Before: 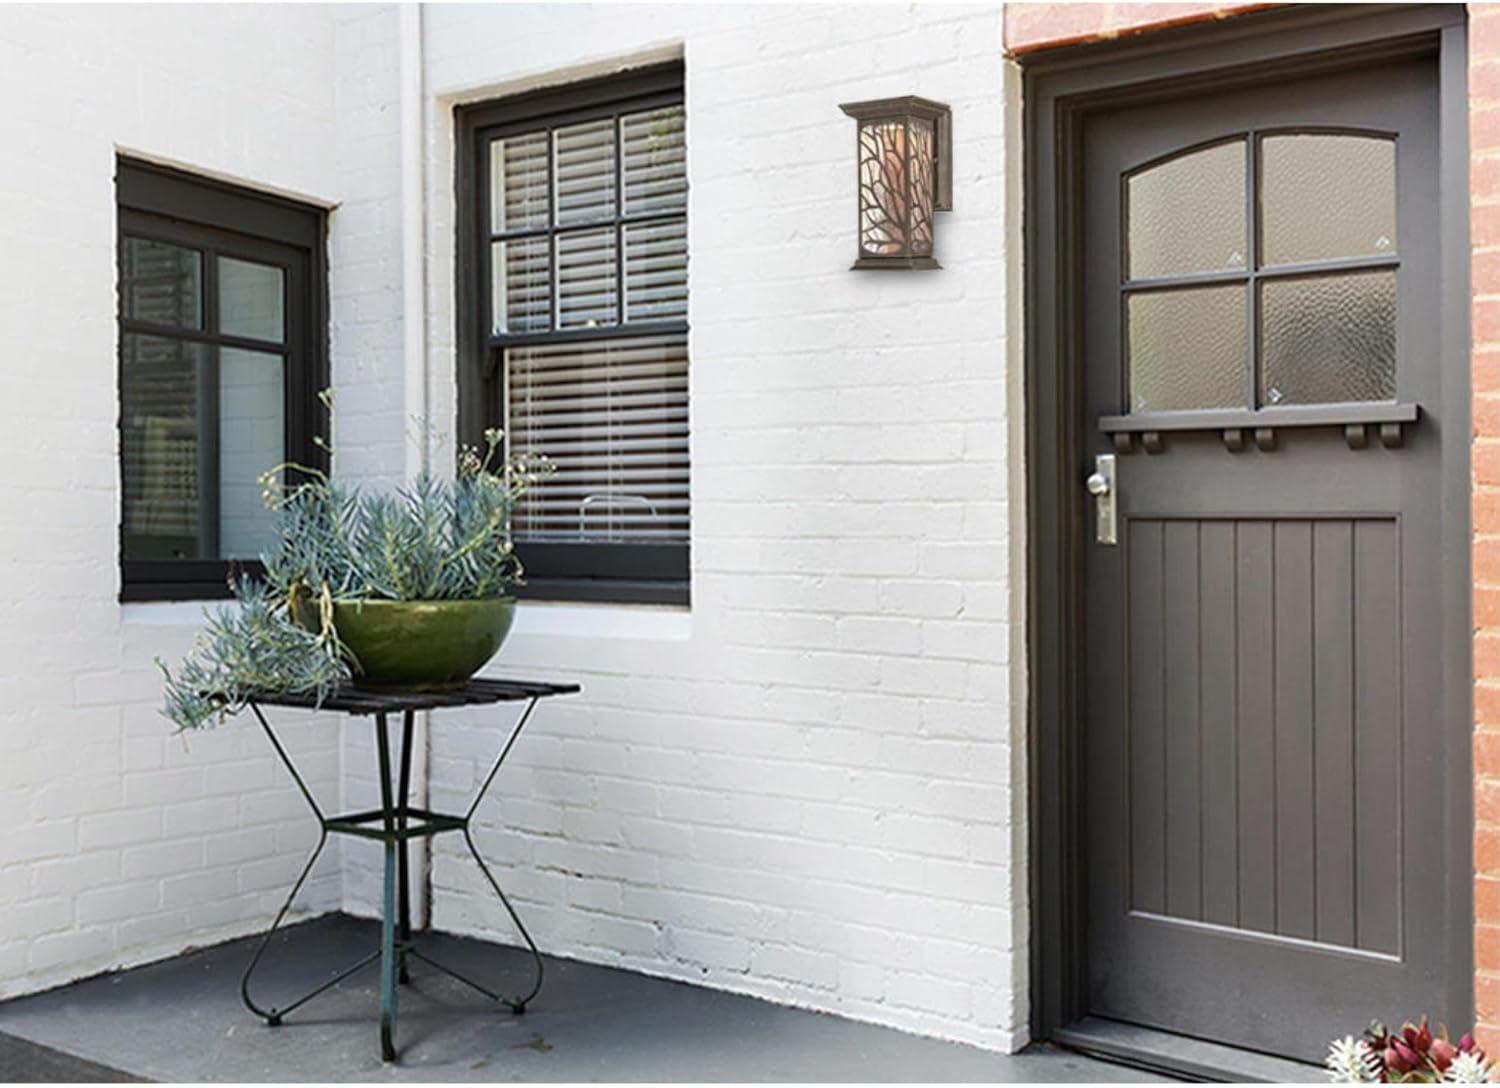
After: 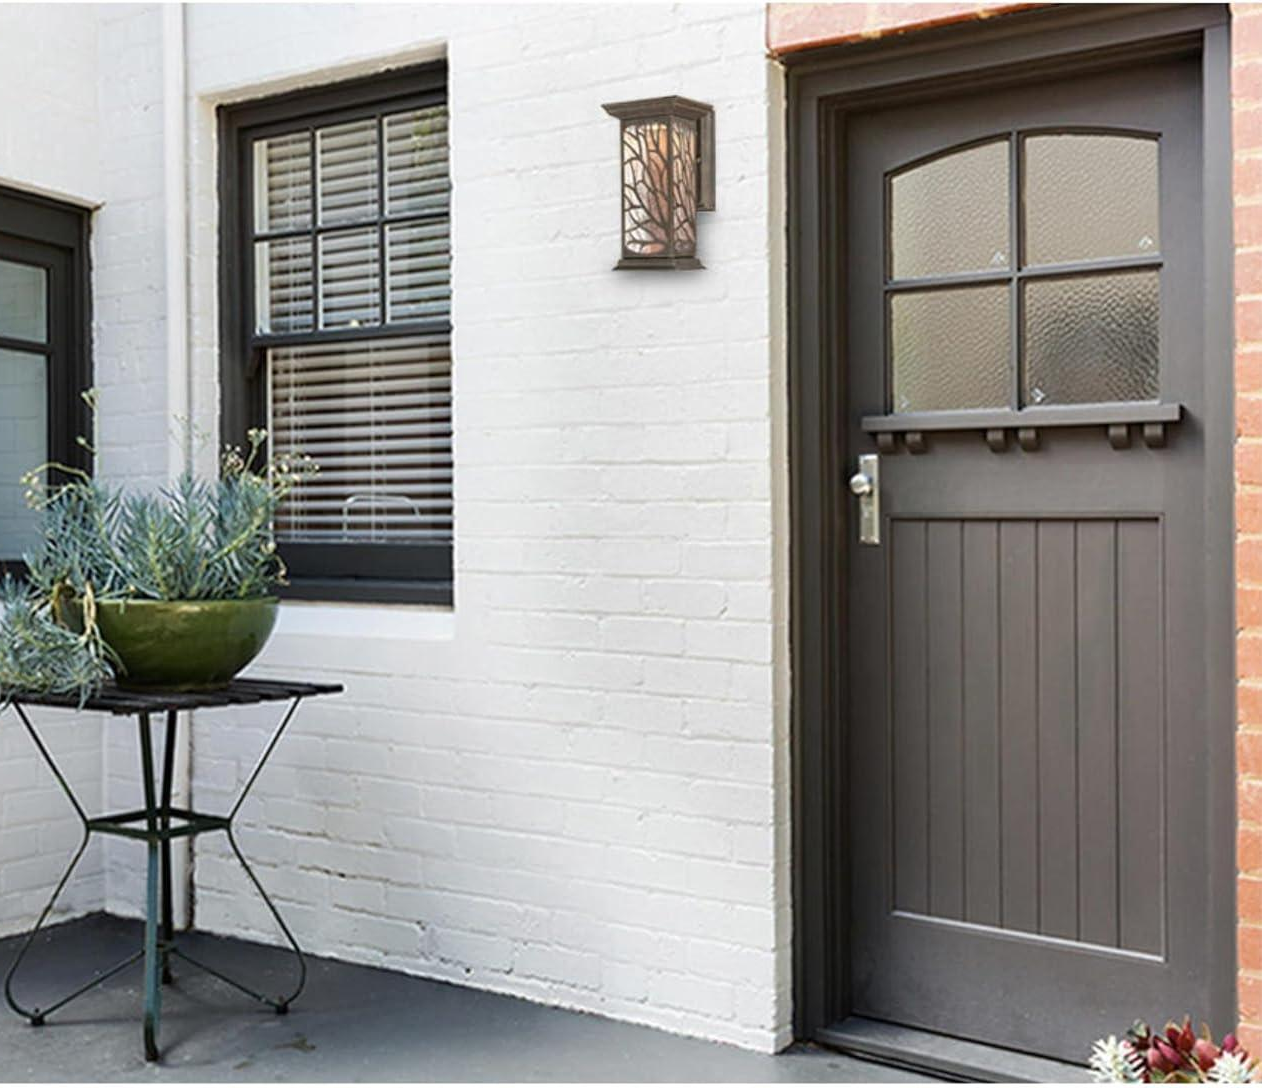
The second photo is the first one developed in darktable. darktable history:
crop: left 15.838%
